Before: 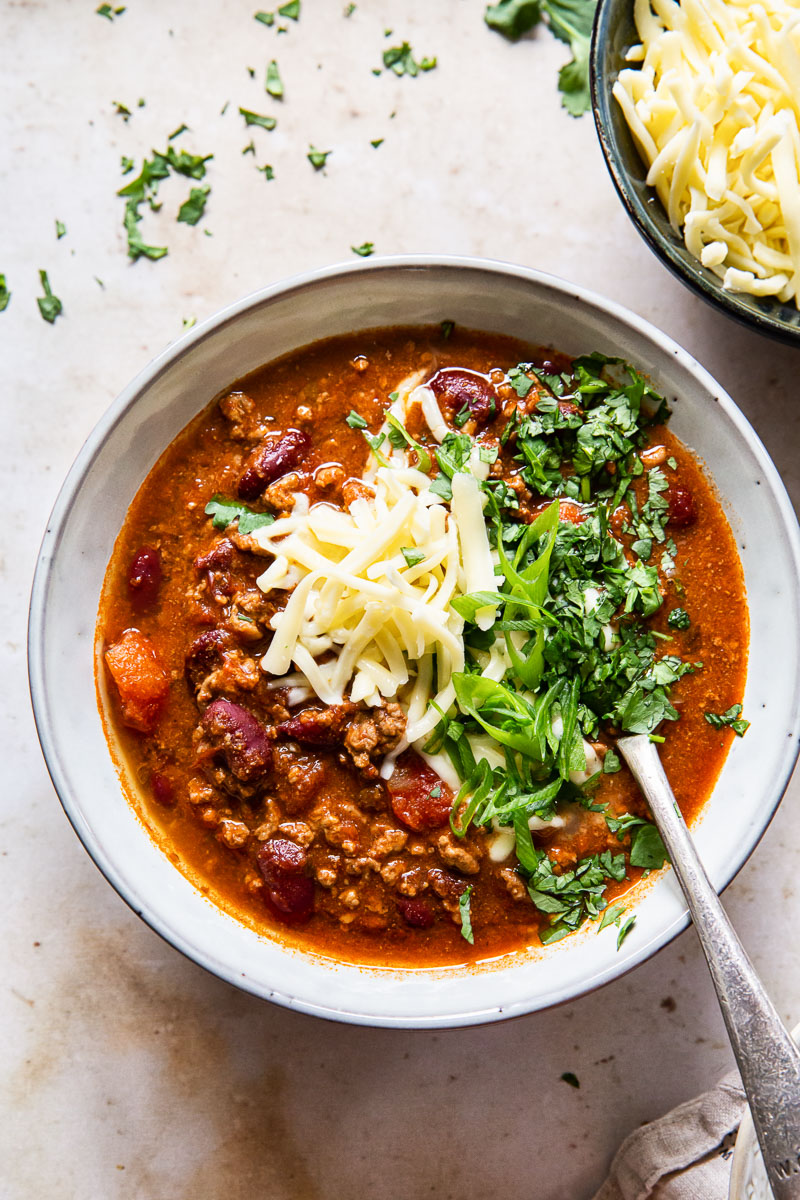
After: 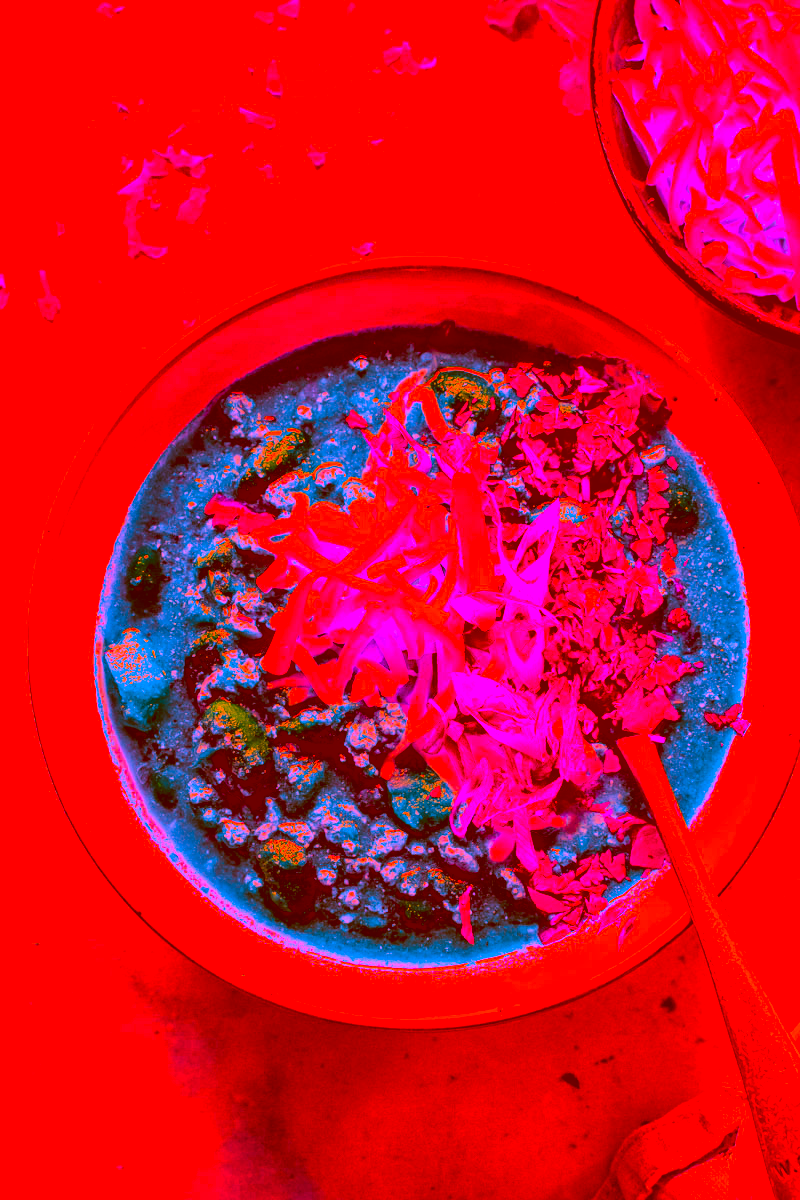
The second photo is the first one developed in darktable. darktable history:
filmic rgb: black relative exposure -8 EV, white relative exposure 4.06 EV, hardness 4.1, contrast 0.927, preserve chrominance no, color science v5 (2021)
local contrast: detail 130%
color correction: highlights a* -39.14, highlights b* -39.96, shadows a* -39.38, shadows b* -39.58, saturation -2.97
